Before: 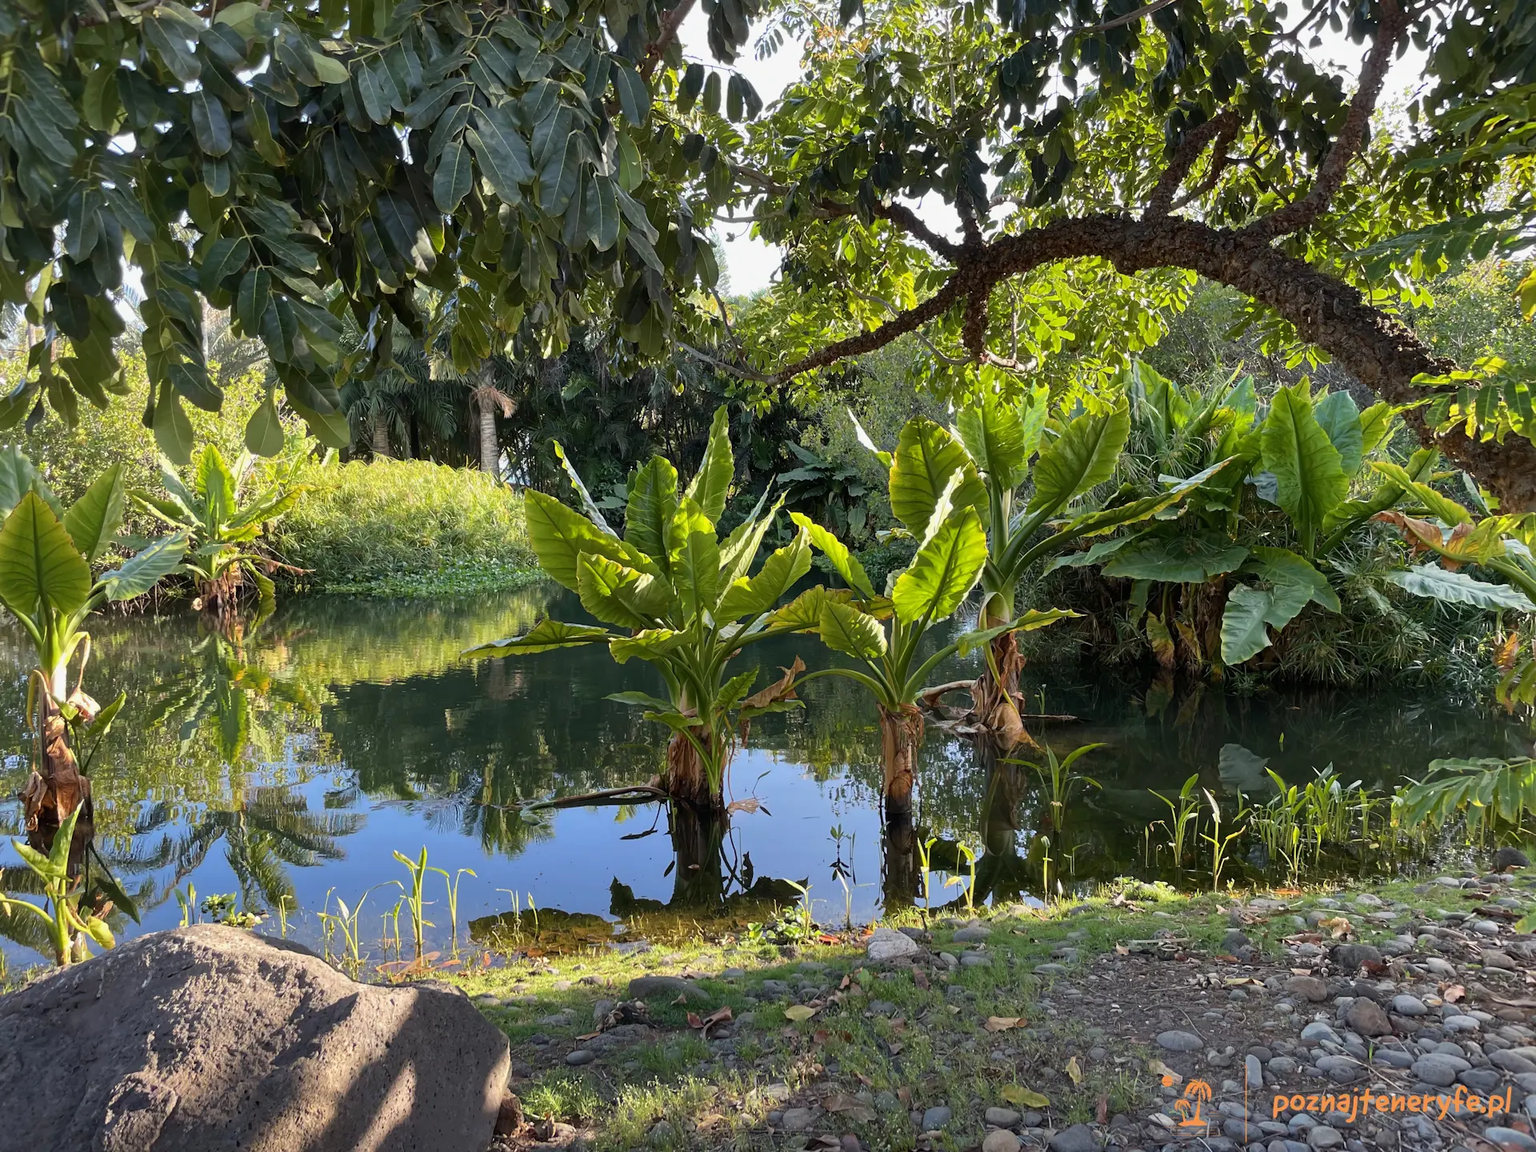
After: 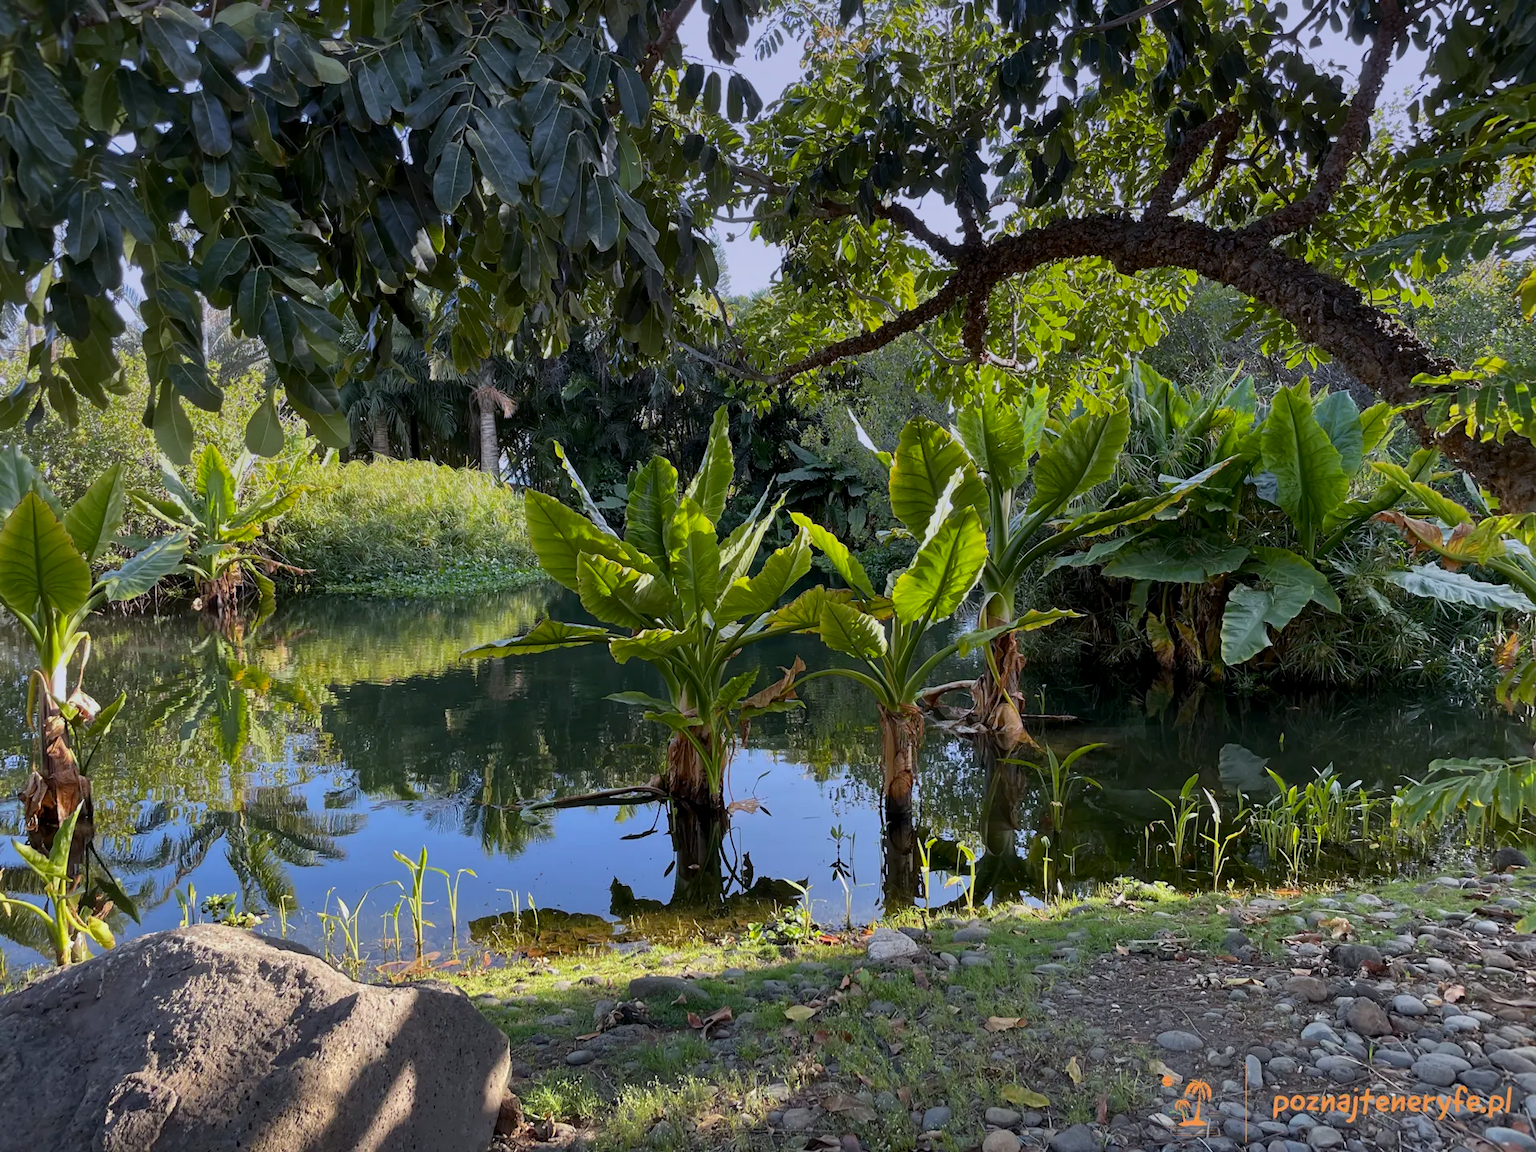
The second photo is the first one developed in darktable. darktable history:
graduated density: hue 238.83°, saturation 50%
white balance: red 0.982, blue 1.018
exposure: exposure -0.05 EV
